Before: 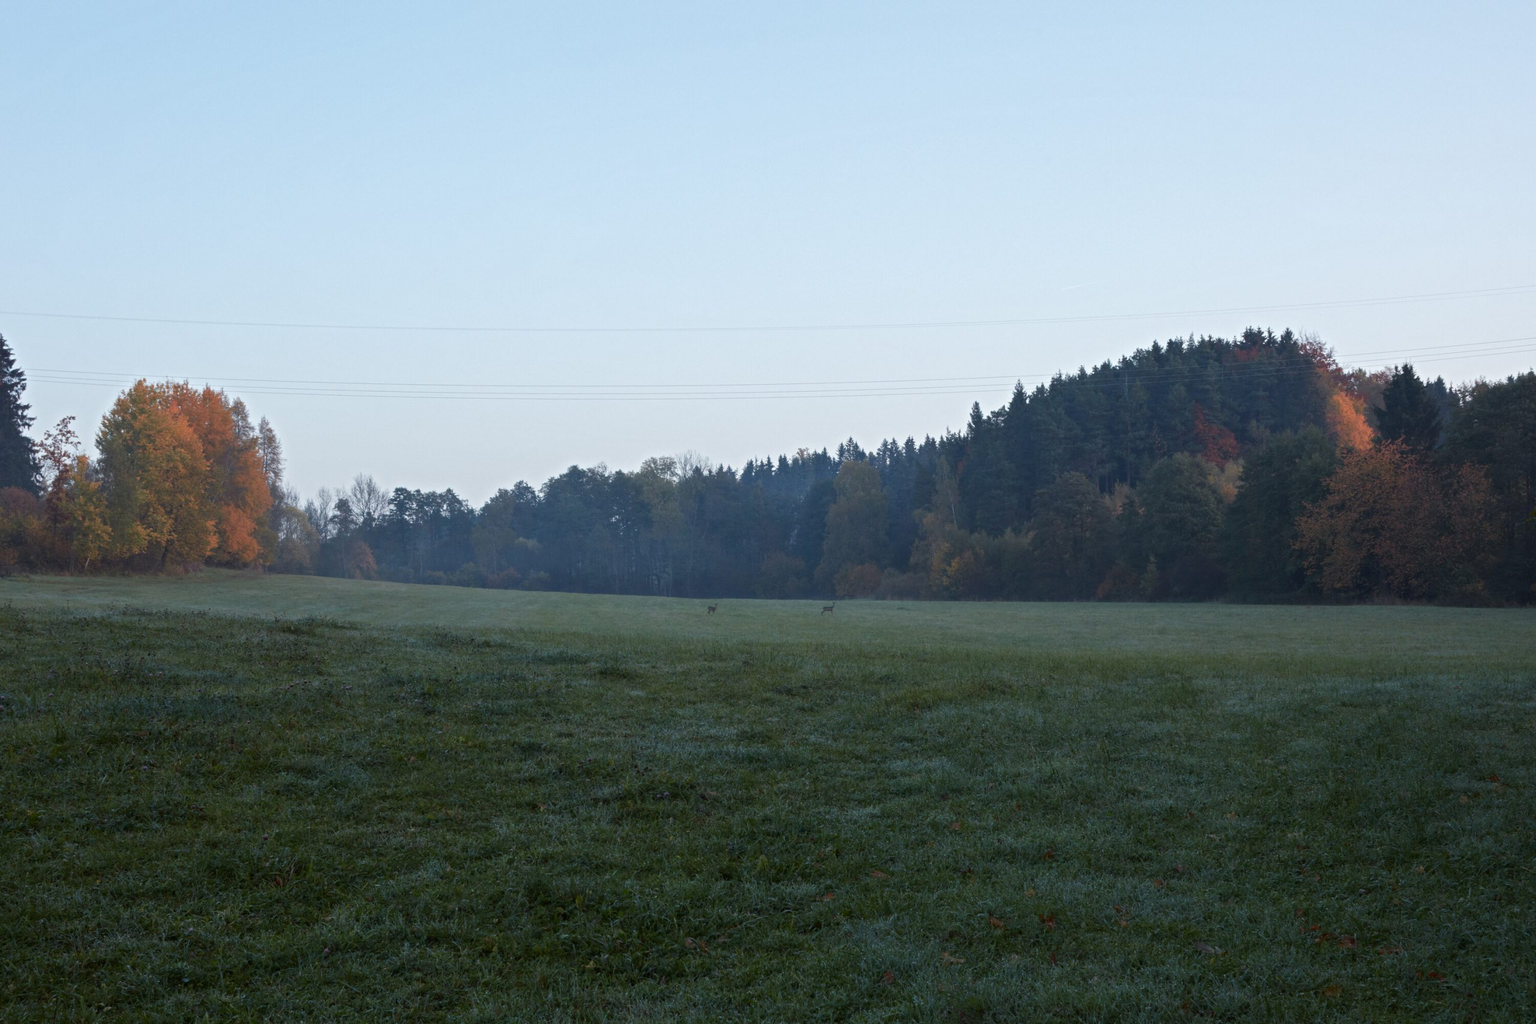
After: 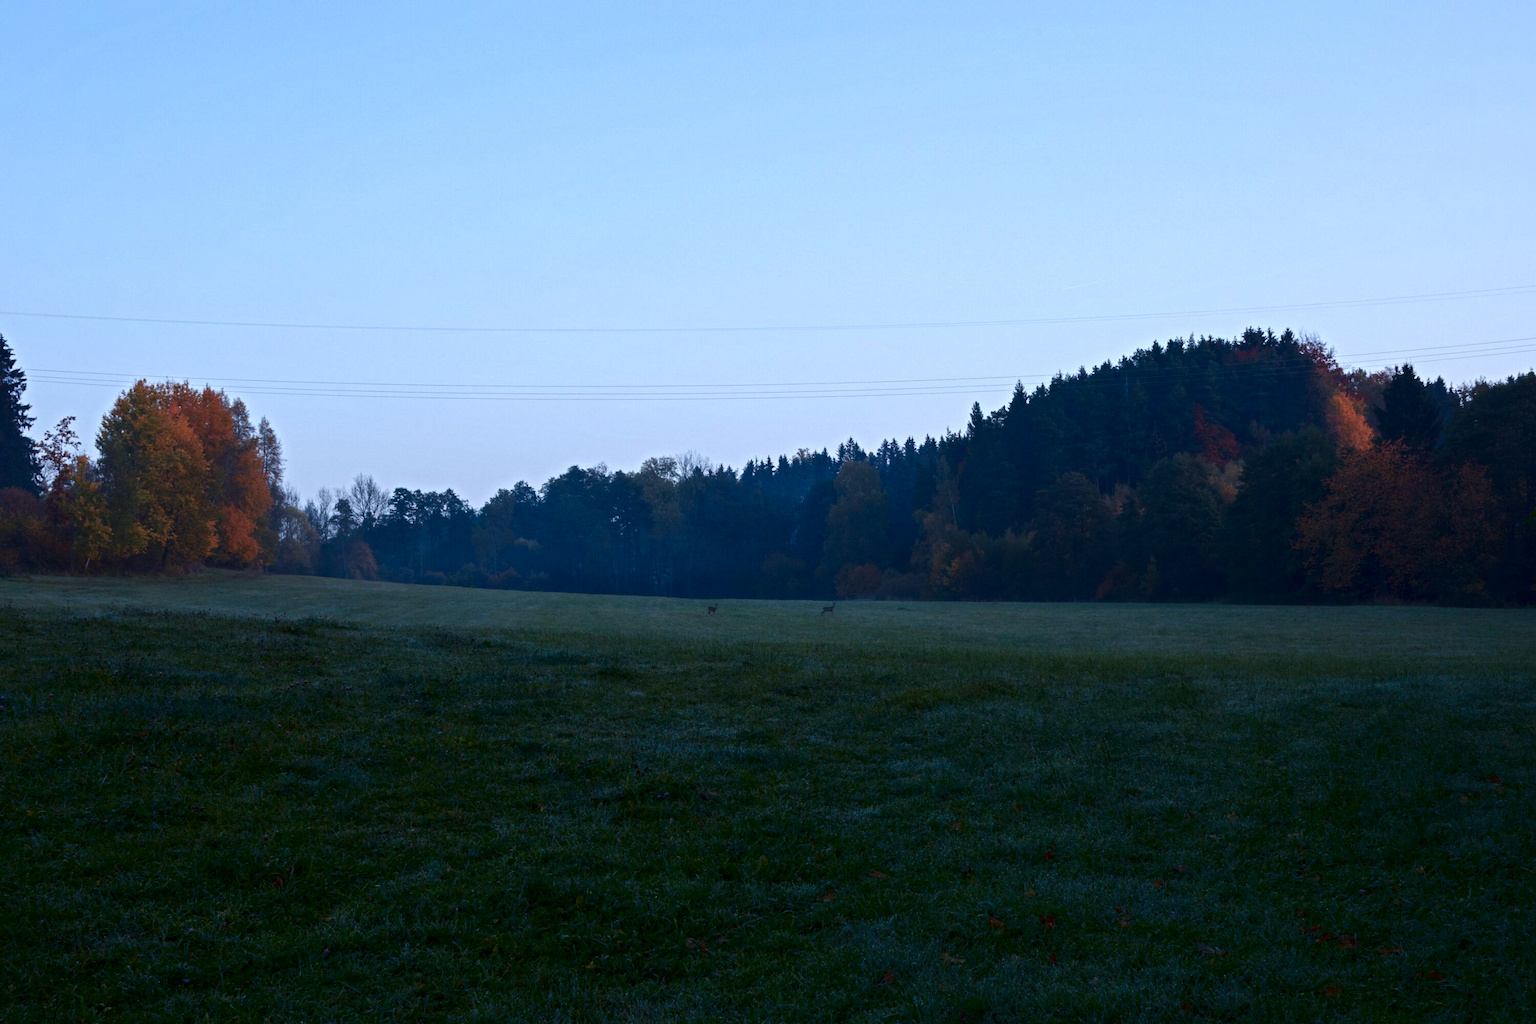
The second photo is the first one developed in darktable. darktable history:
local contrast: mode bilateral grid, contrast 100, coarseness 100, detail 108%, midtone range 0.2
contrast brightness saturation: contrast 0.1, brightness -0.26, saturation 0.14
color calibration: illuminant as shot in camera, x 0.37, y 0.382, temperature 4313.32 K
